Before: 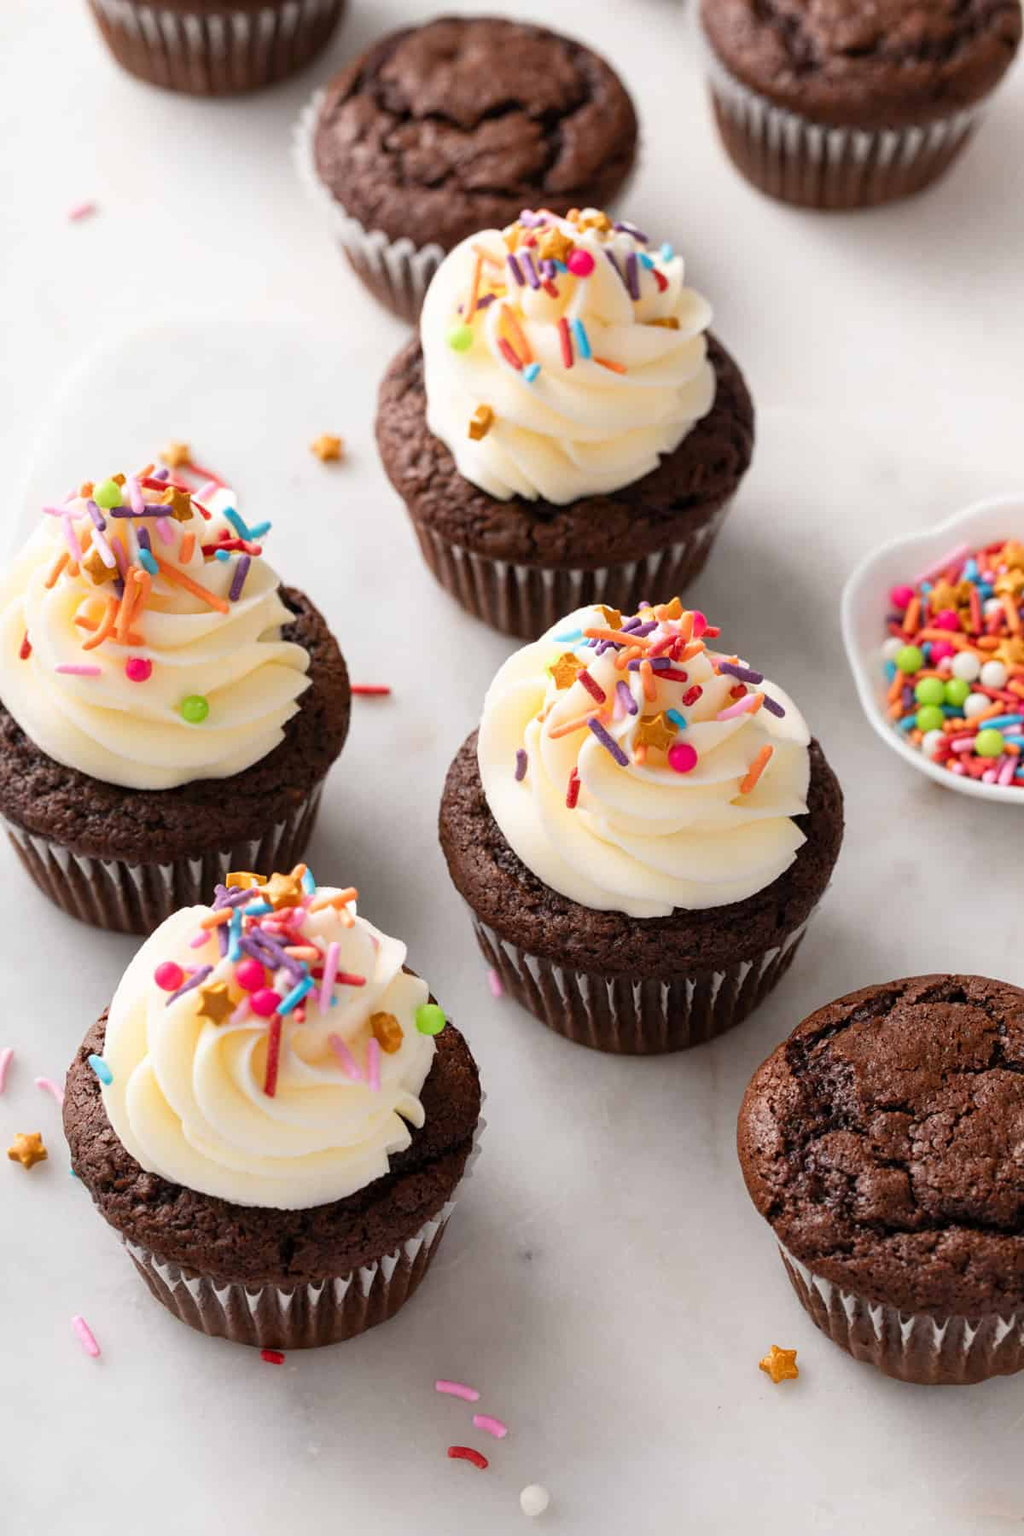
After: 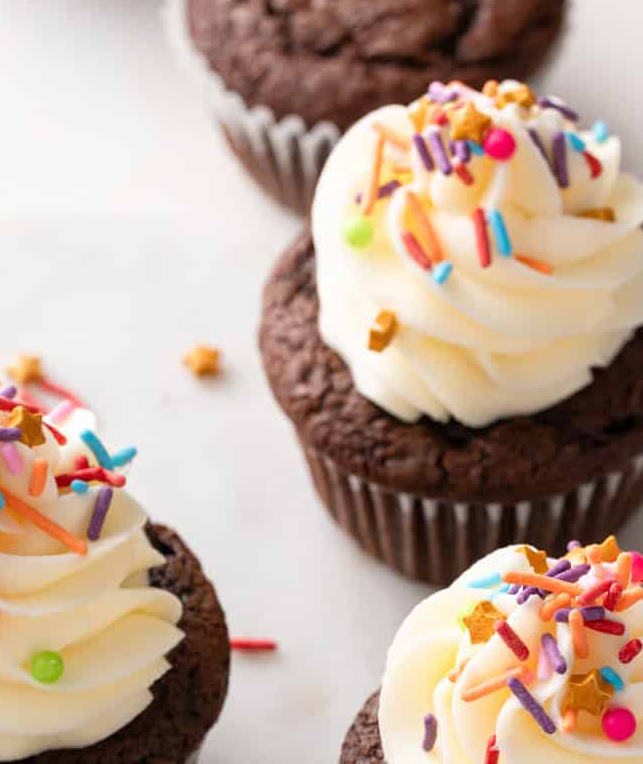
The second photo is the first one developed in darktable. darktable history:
crop: left 15.122%, top 9.166%, right 31.213%, bottom 48.353%
